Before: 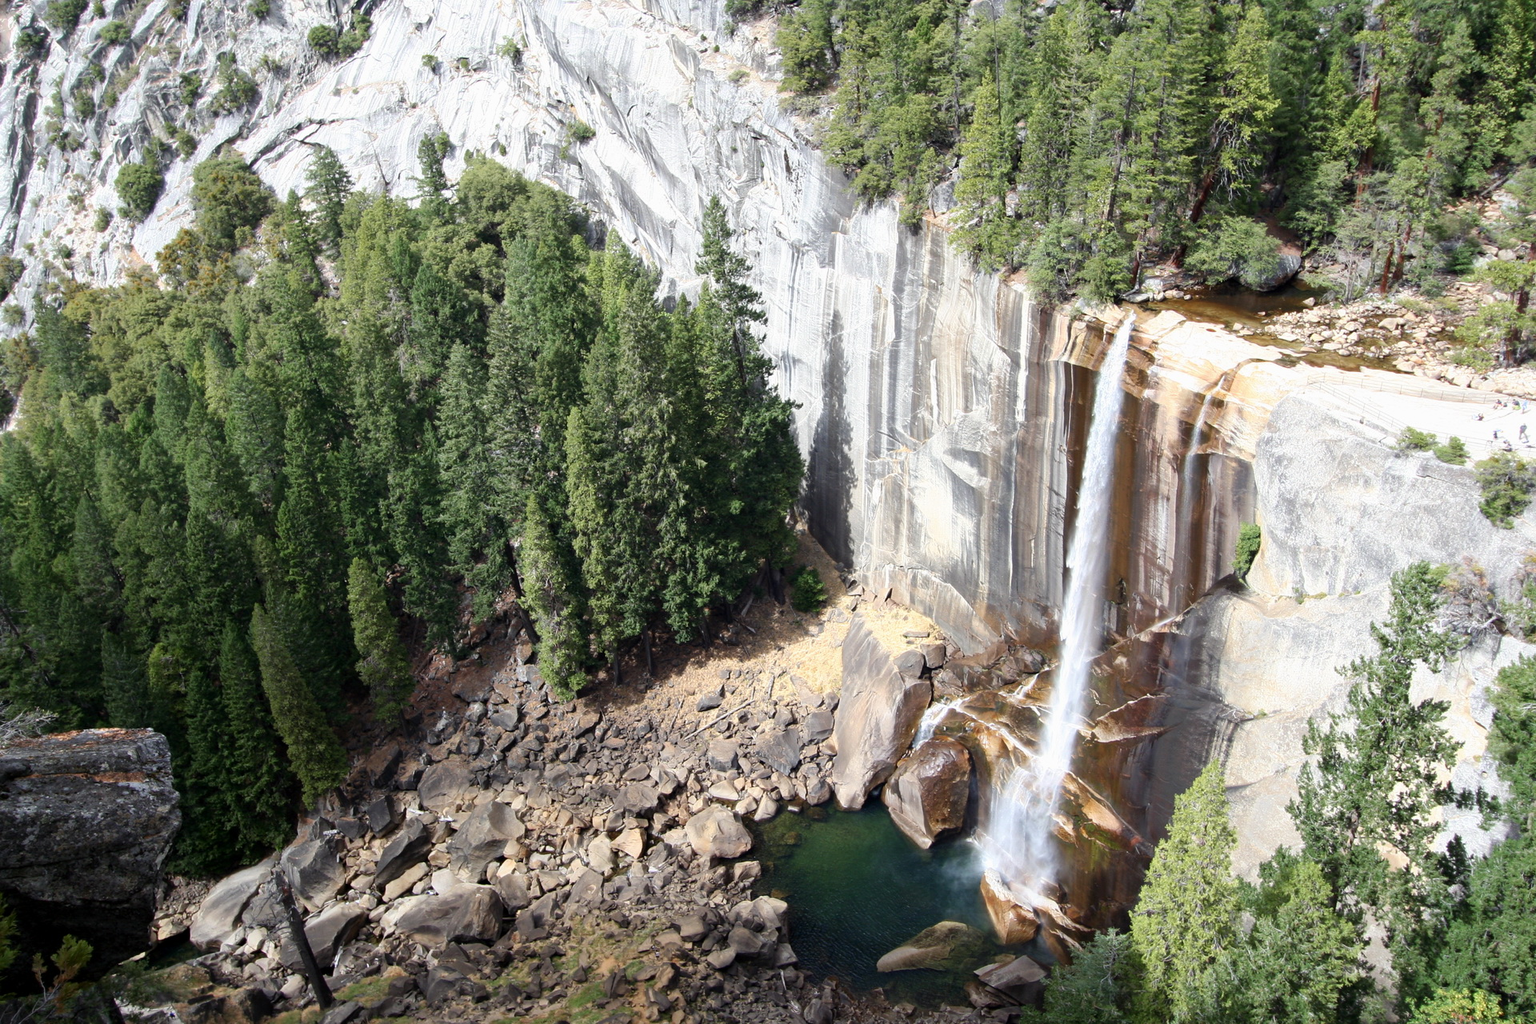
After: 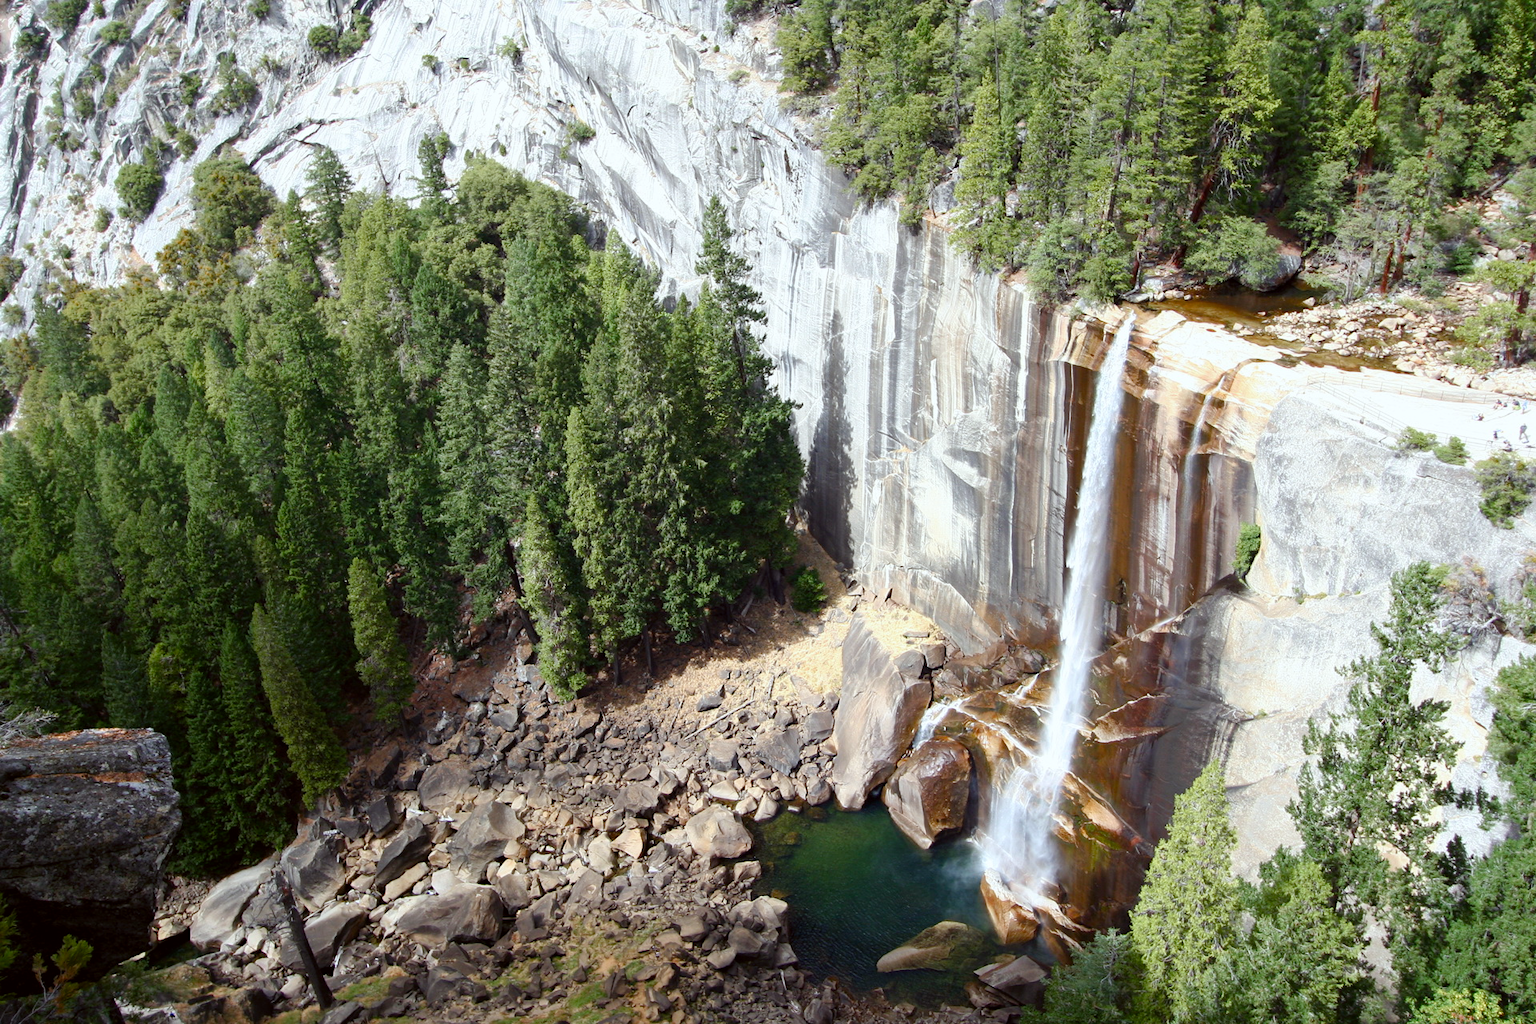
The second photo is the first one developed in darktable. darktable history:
color correction: highlights a* -2.73, highlights b* -2.09, shadows a* 2.41, shadows b* 2.73
color balance rgb: perceptual saturation grading › global saturation 20%, perceptual saturation grading › highlights -25%, perceptual saturation grading › shadows 25%
